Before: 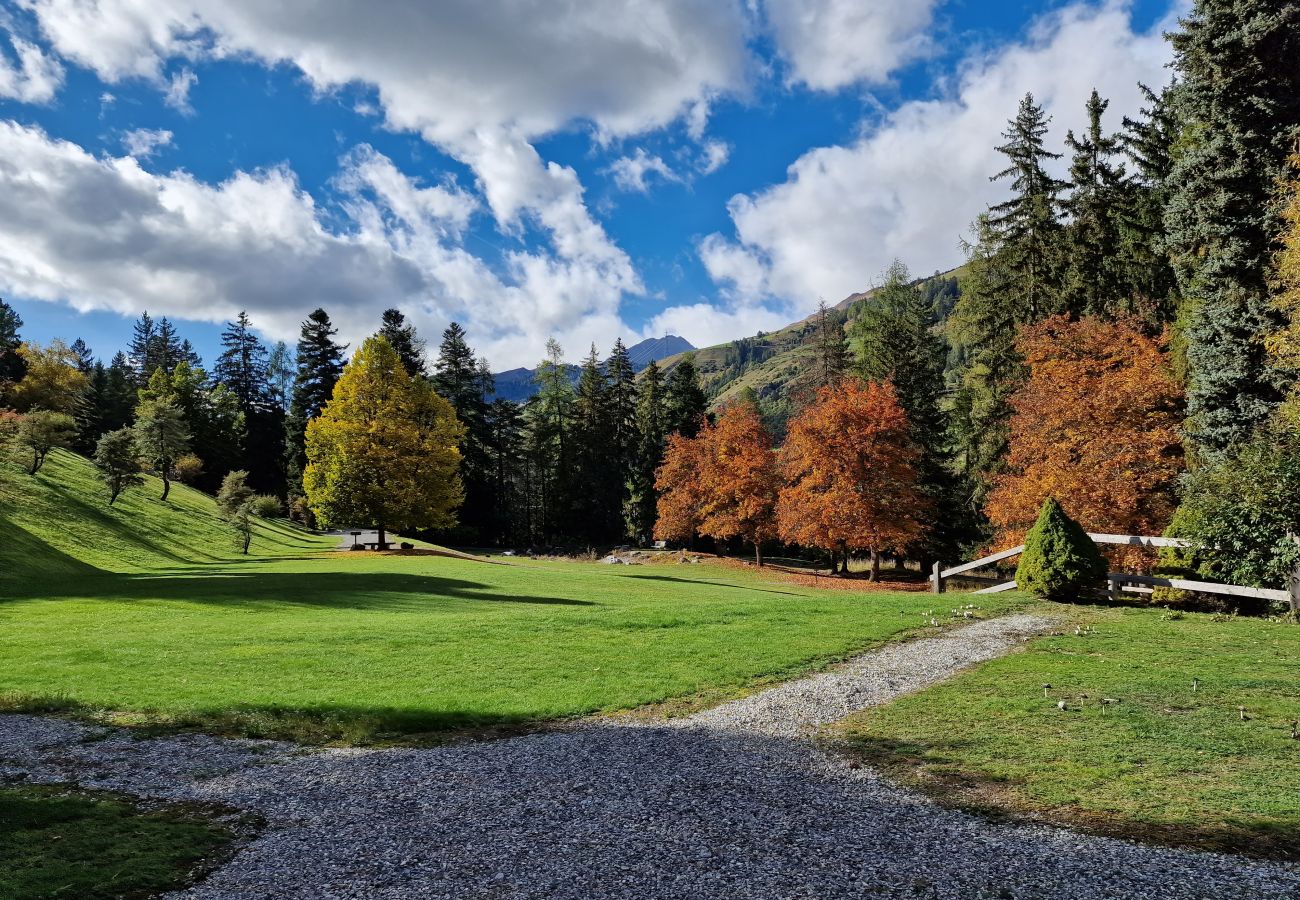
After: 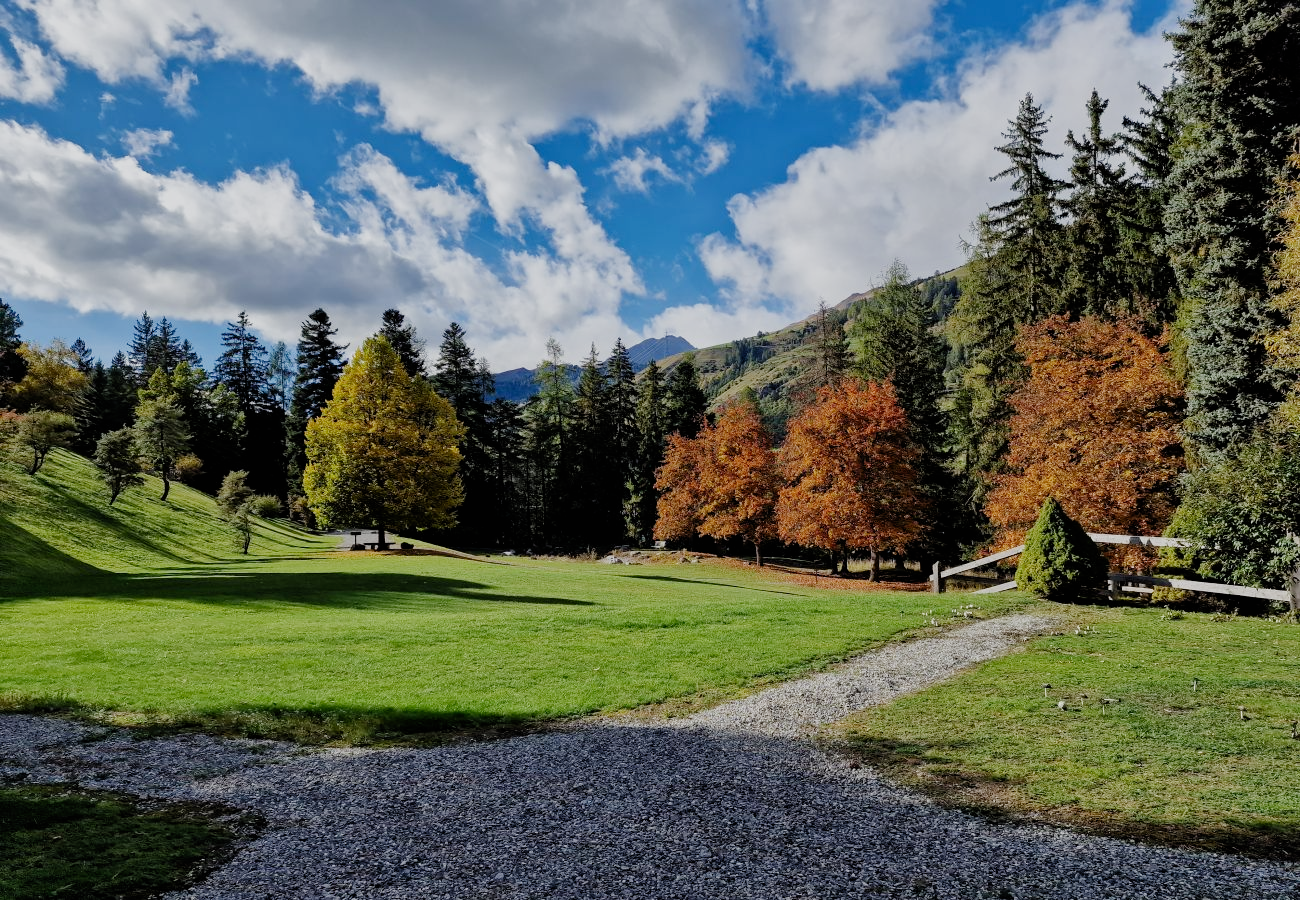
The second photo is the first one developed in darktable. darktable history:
filmic rgb: black relative exposure -7.99 EV, white relative exposure 3.84 EV, hardness 4.3, preserve chrominance no, color science v5 (2021)
